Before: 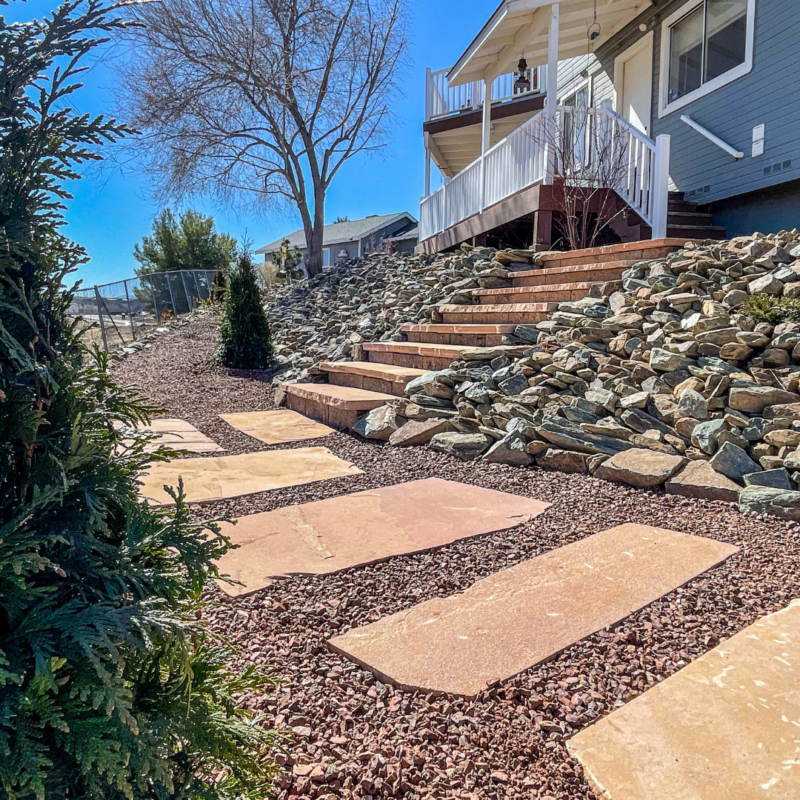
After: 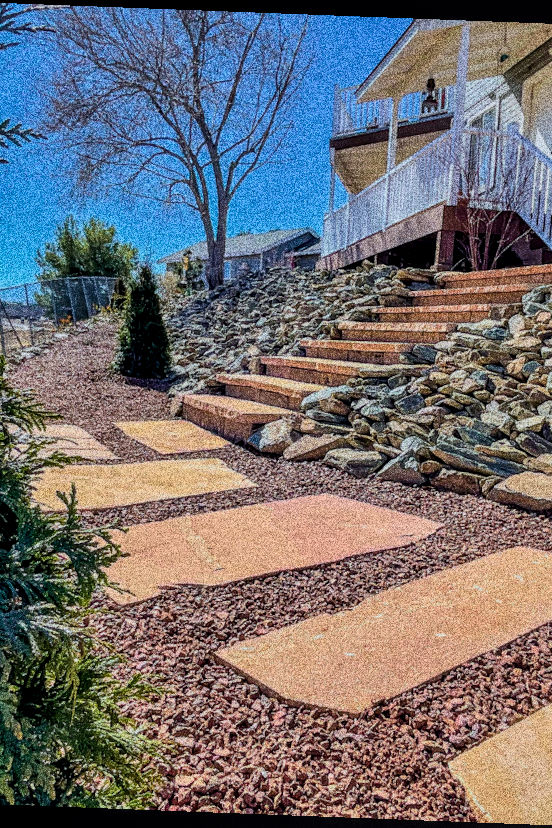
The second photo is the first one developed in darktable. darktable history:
rgb levels: preserve colors max RGB
filmic rgb: black relative exposure -7.65 EV, white relative exposure 4.56 EV, hardness 3.61, color science v6 (2022)
local contrast: on, module defaults
rotate and perspective: rotation 2.17°, automatic cropping off
grain: coarseness 30.02 ISO, strength 100%
velvia: strength 45%
crop and rotate: left 14.436%, right 18.898%
white balance: red 0.98, blue 1.034
